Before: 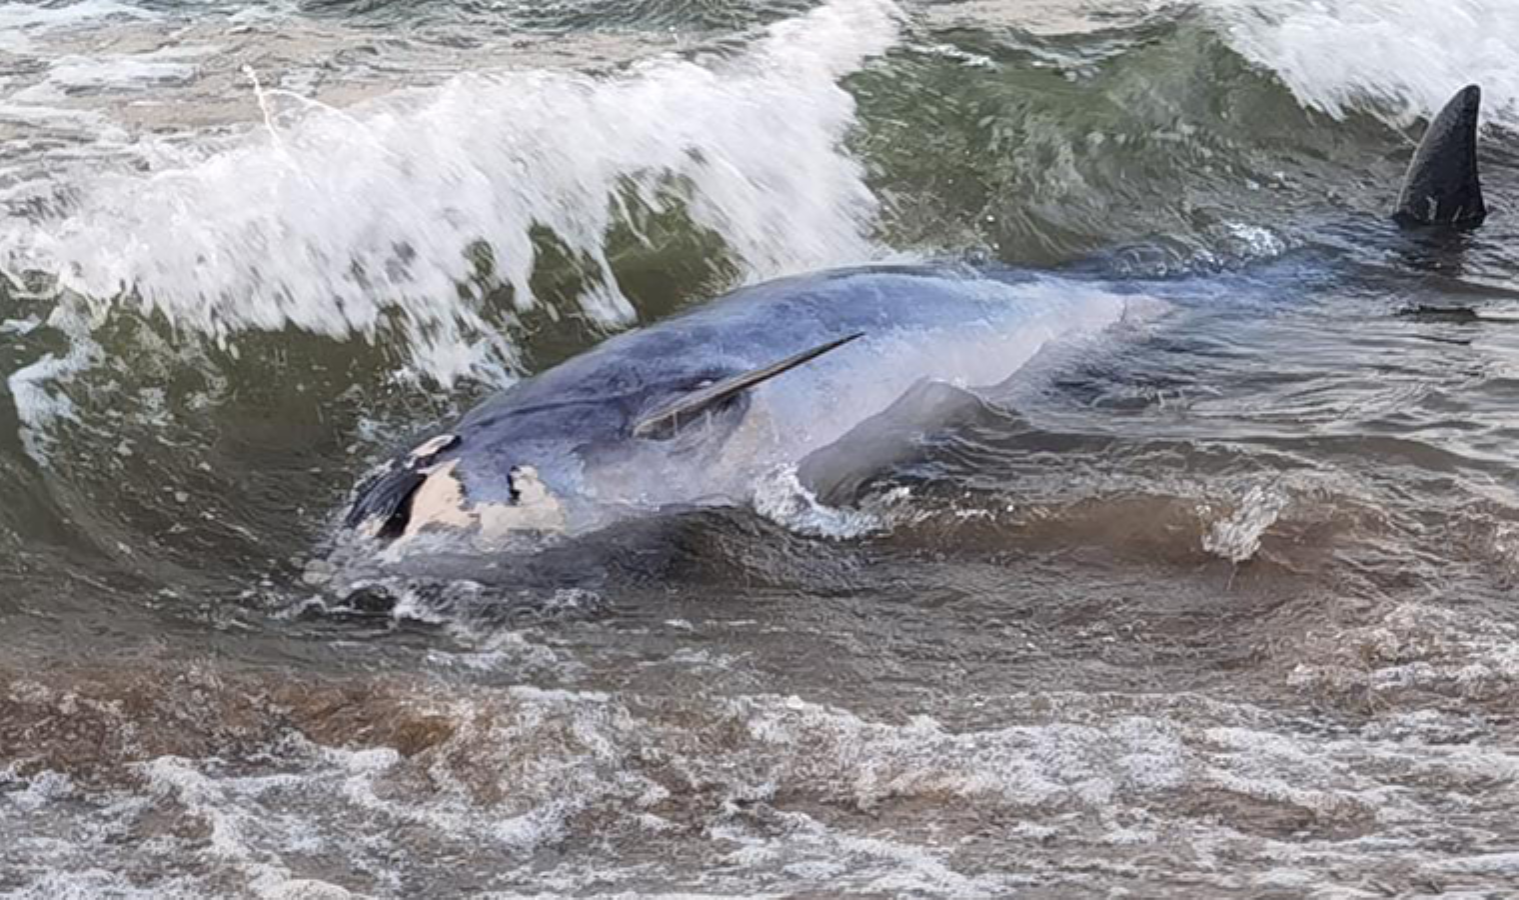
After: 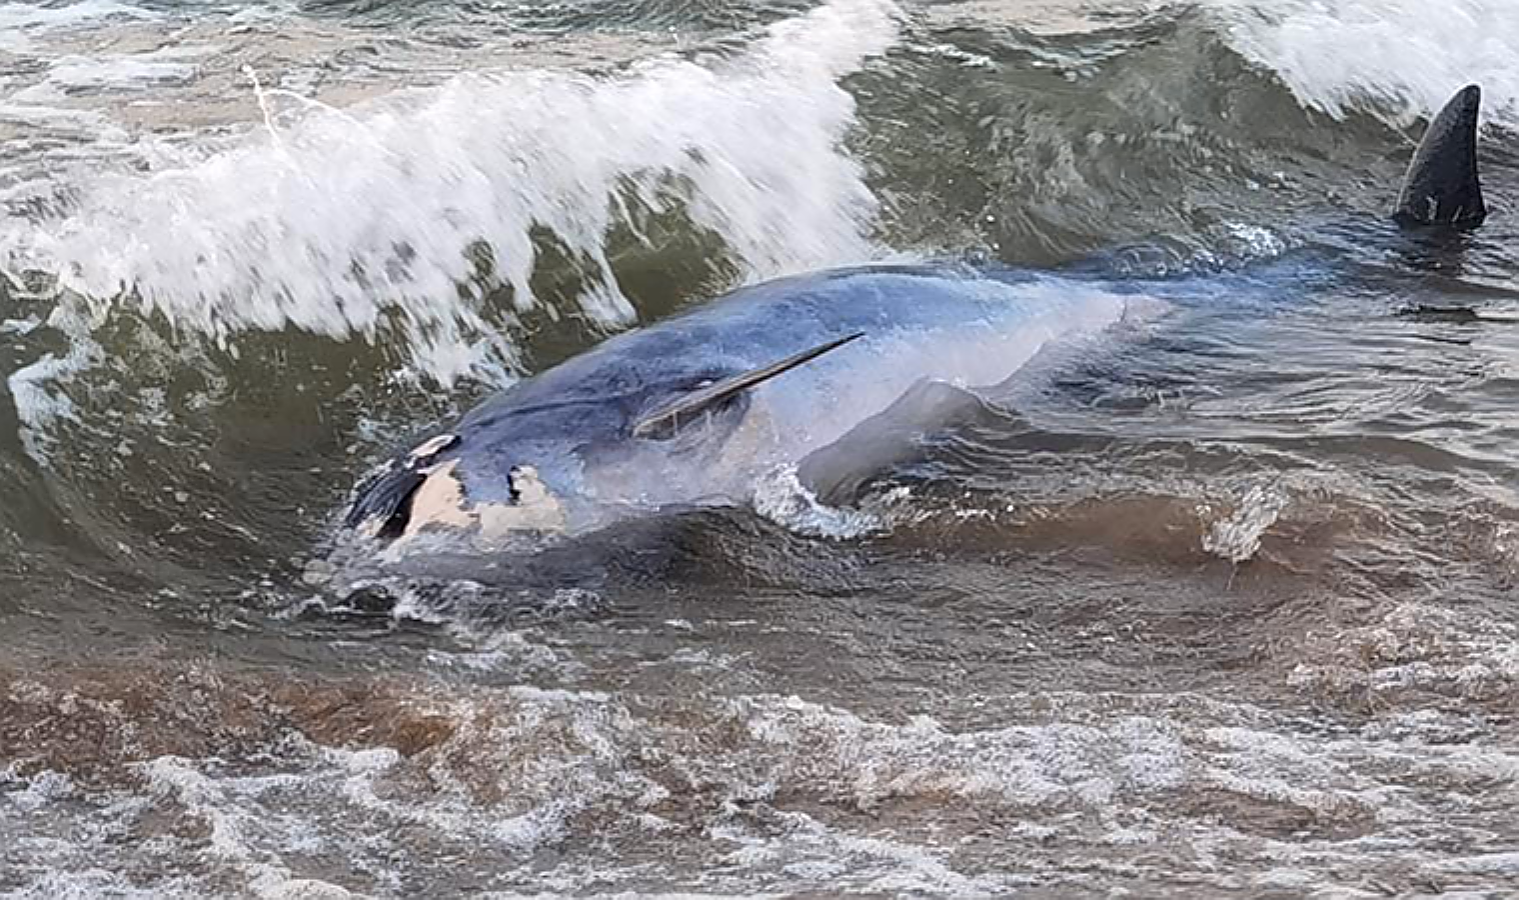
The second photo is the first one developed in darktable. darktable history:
color zones: curves: ch1 [(0.263, 0.53) (0.376, 0.287) (0.487, 0.512) (0.748, 0.547) (1, 0.513)]; ch2 [(0.262, 0.45) (0.751, 0.477)], mix 31.98%
sharpen: radius 1.4, amount 1.25, threshold 0.7
